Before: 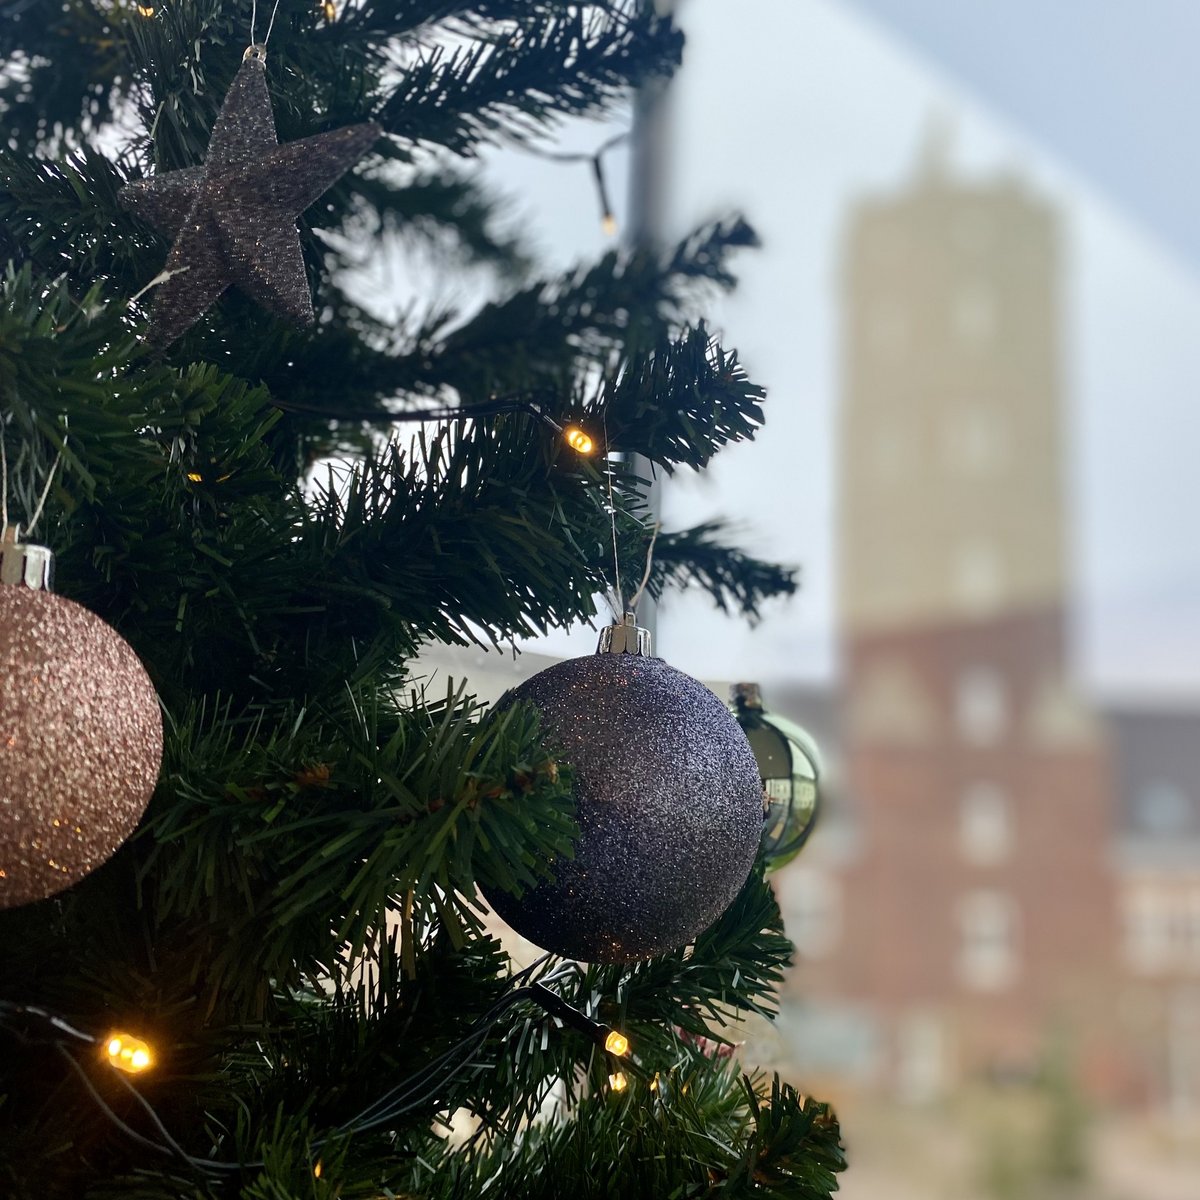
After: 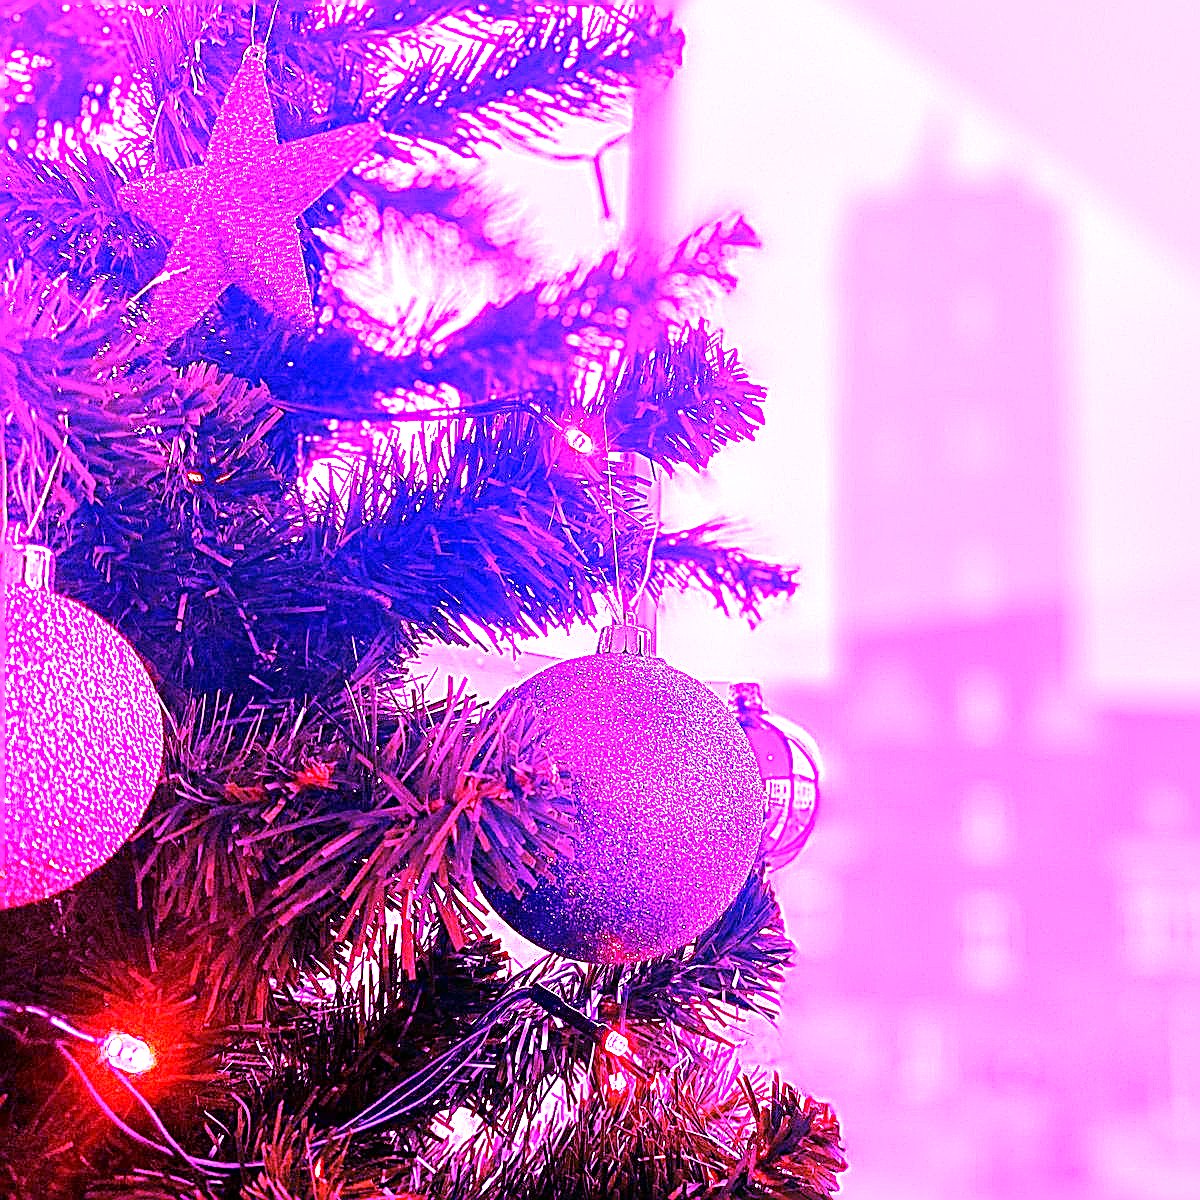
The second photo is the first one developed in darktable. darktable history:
sharpen: on, module defaults
white balance: red 8, blue 8
exposure: exposure 0.2 EV, compensate highlight preservation false
tone equalizer: on, module defaults
